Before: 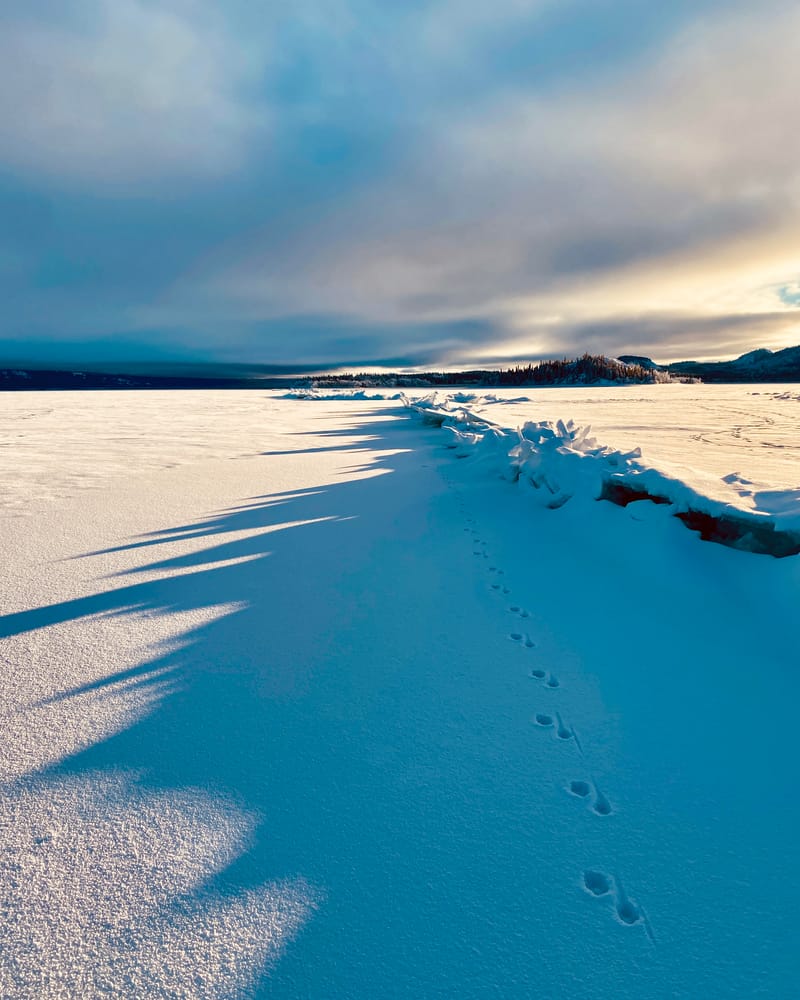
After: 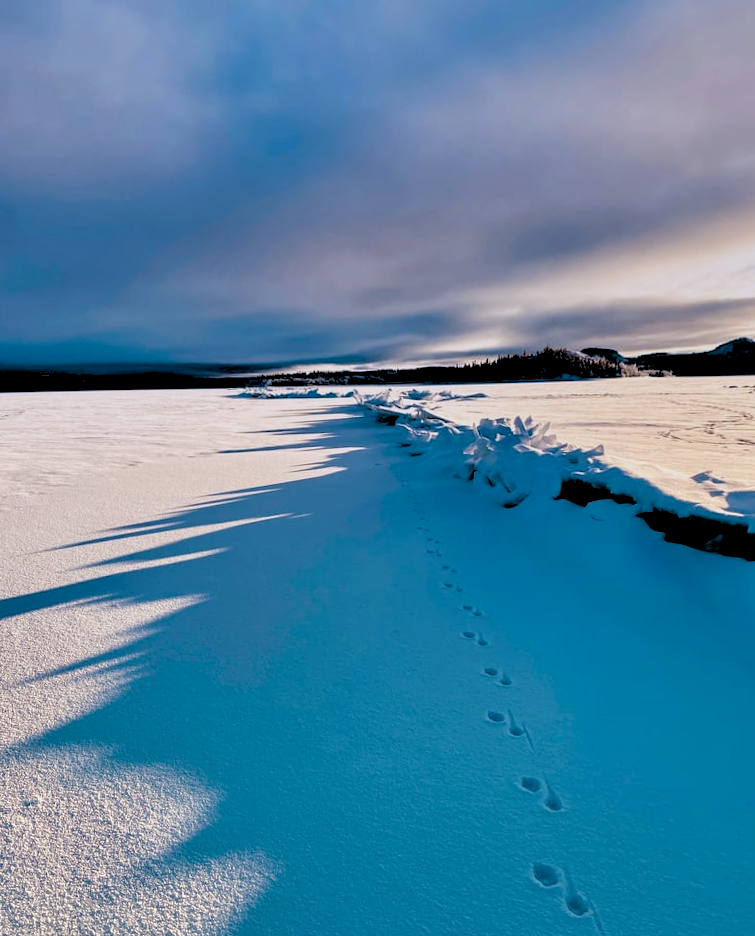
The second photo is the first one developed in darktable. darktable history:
rotate and perspective: rotation 0.062°, lens shift (vertical) 0.115, lens shift (horizontal) -0.133, crop left 0.047, crop right 0.94, crop top 0.061, crop bottom 0.94
graduated density: hue 238.83°, saturation 50%
rgb levels: levels [[0.029, 0.461, 0.922], [0, 0.5, 1], [0, 0.5, 1]]
